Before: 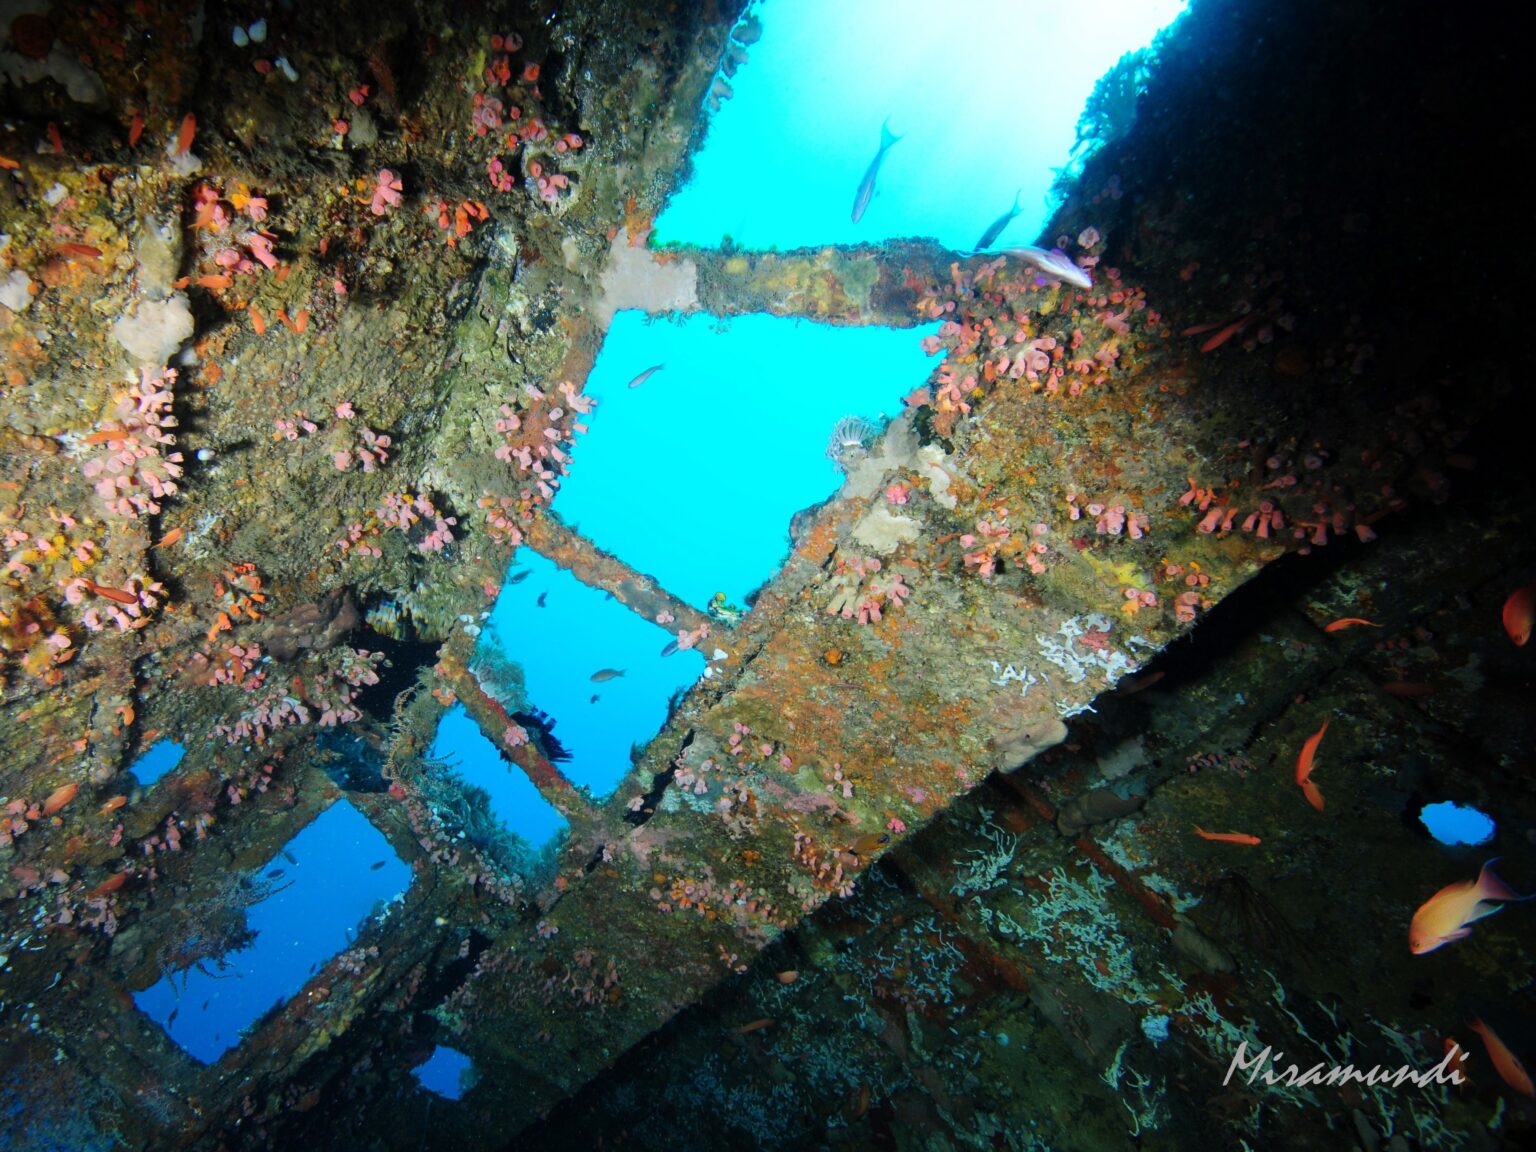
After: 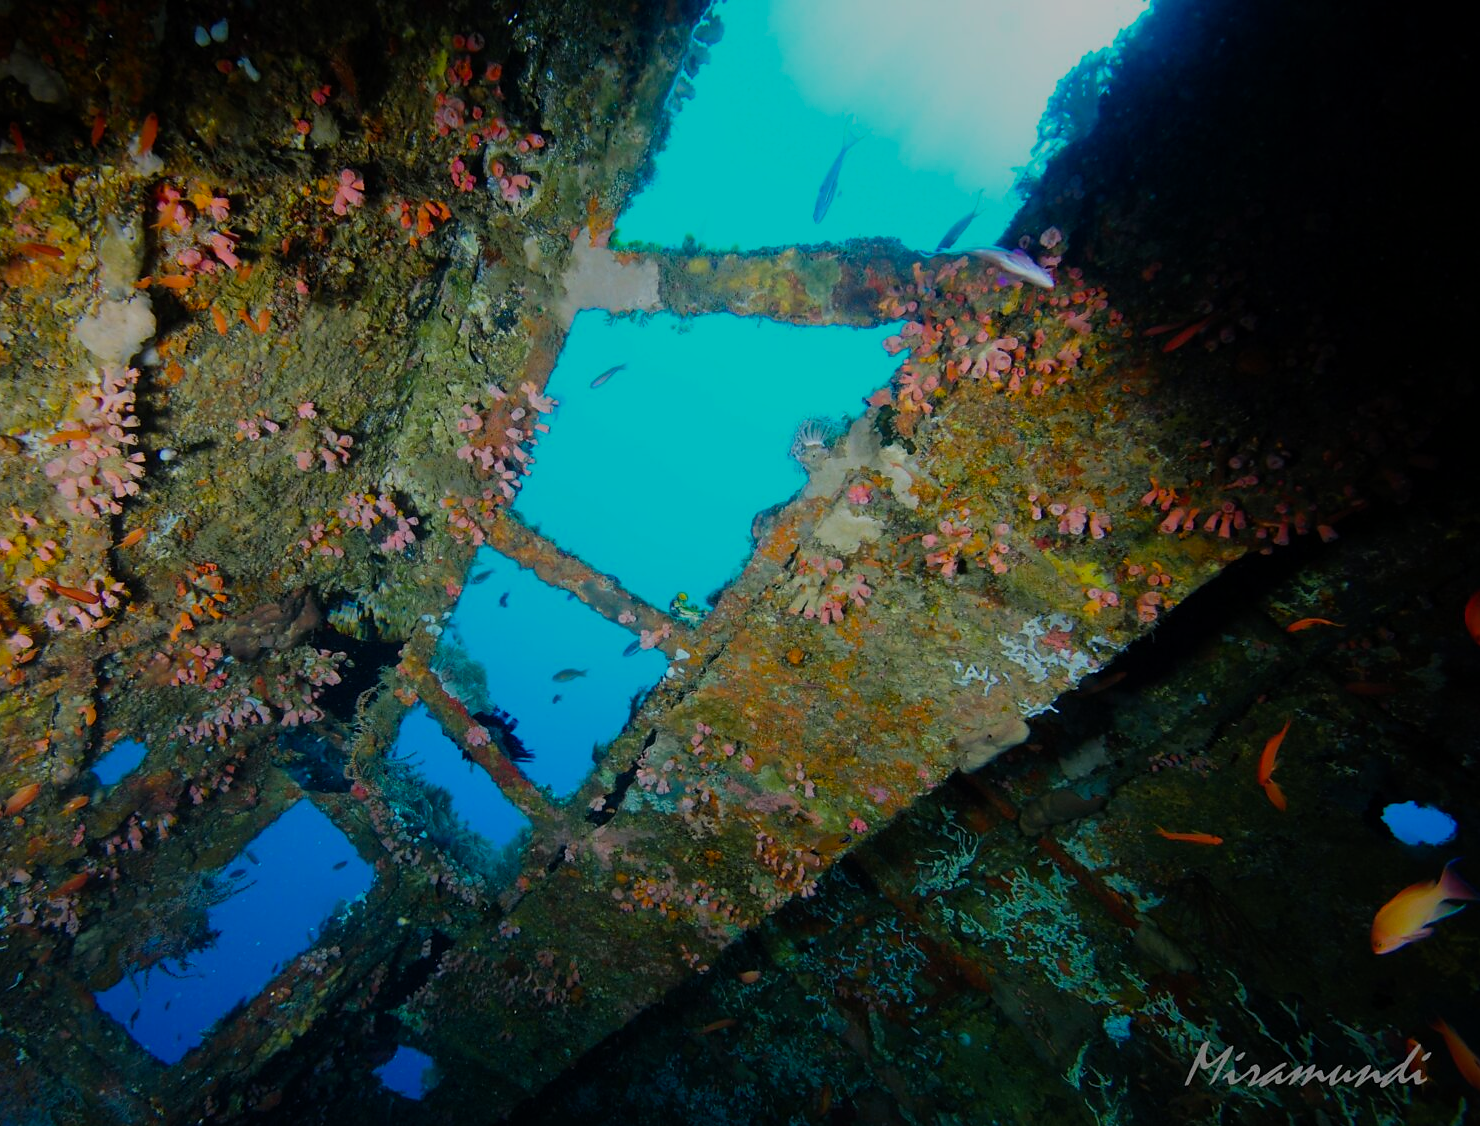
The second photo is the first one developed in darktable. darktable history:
sharpen: radius 1, threshold 1
exposure: exposure -1 EV, compensate highlight preservation false
color balance rgb: perceptual saturation grading › global saturation 25%, global vibrance 20%
crop and rotate: left 2.536%, right 1.107%, bottom 2.246%
